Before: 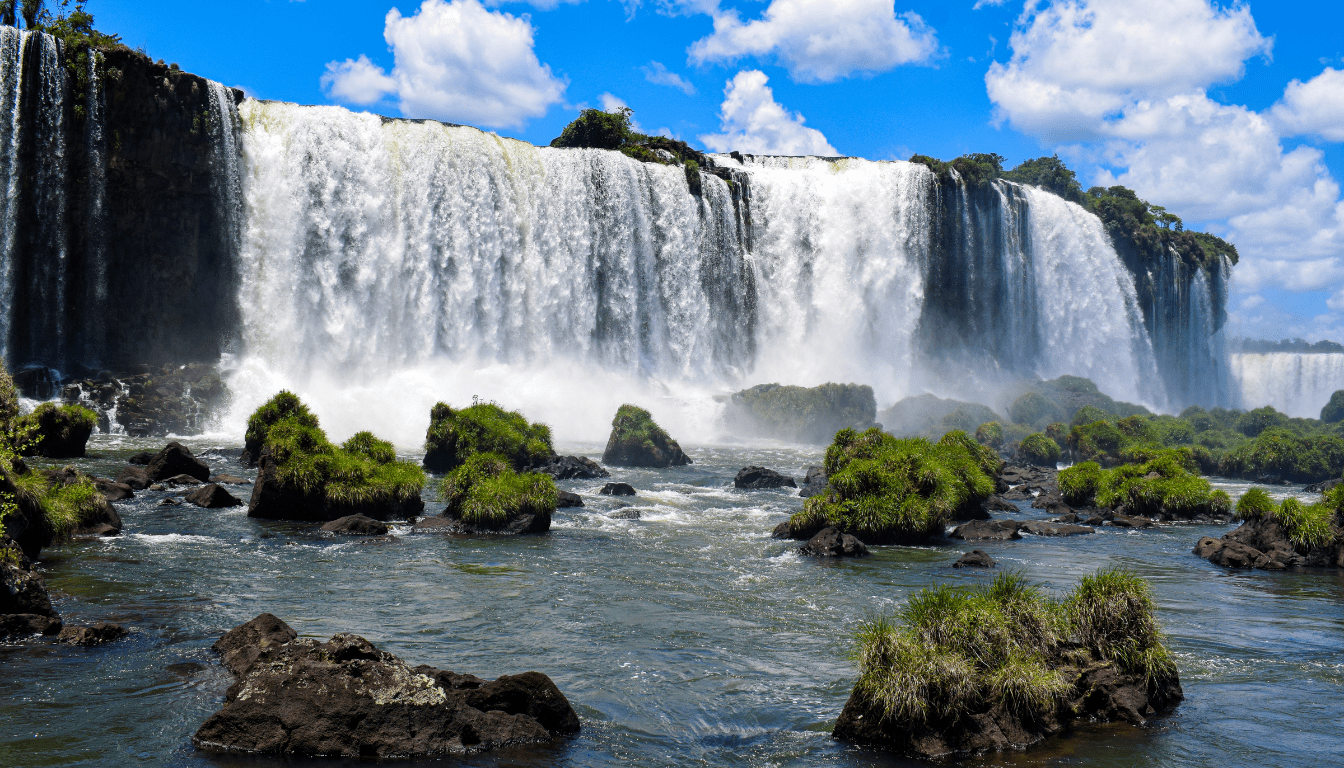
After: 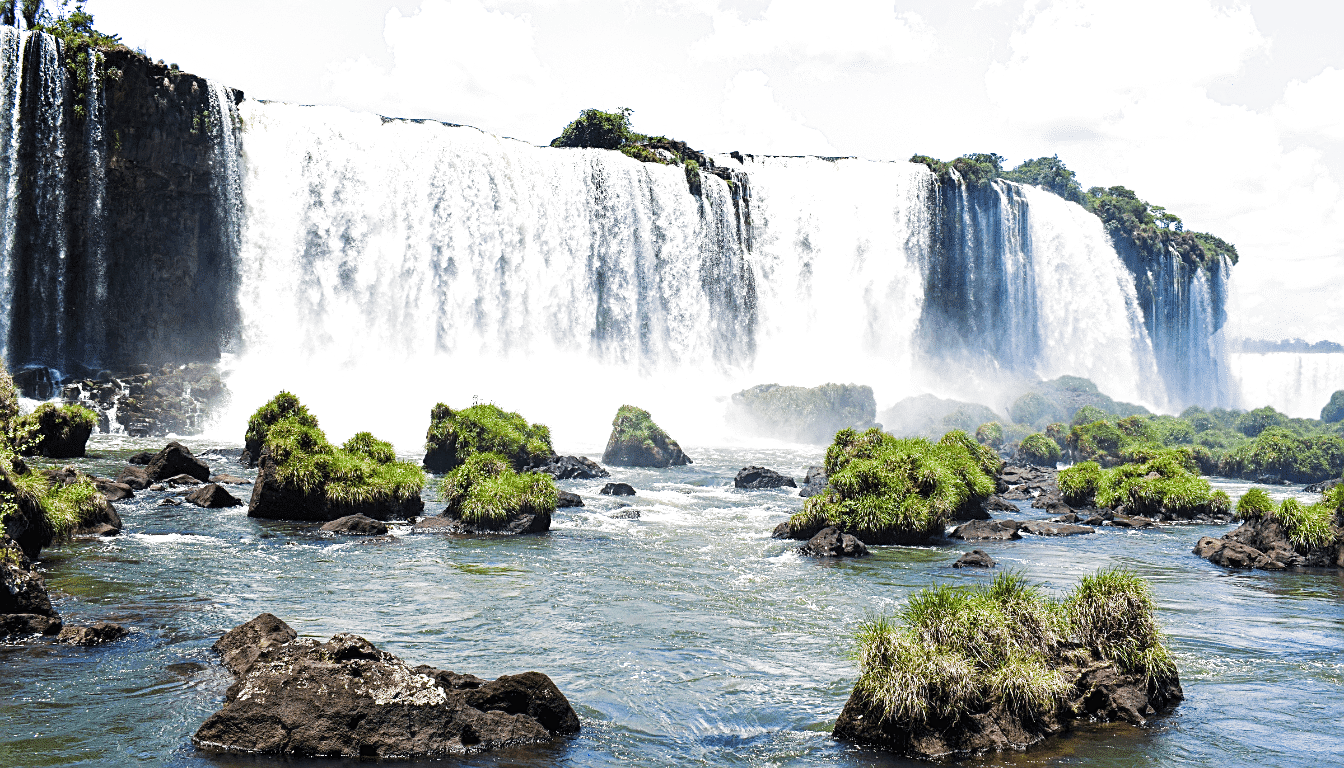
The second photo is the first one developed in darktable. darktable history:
filmic rgb: black relative exposure -11.38 EV, white relative exposure 3.22 EV, threshold 5.96 EV, hardness 6.75, preserve chrominance RGB euclidean norm, color science v5 (2021), contrast in shadows safe, contrast in highlights safe, enable highlight reconstruction true
exposure: black level correction 0, exposure 1.628 EV, compensate highlight preservation false
sharpen: on, module defaults
